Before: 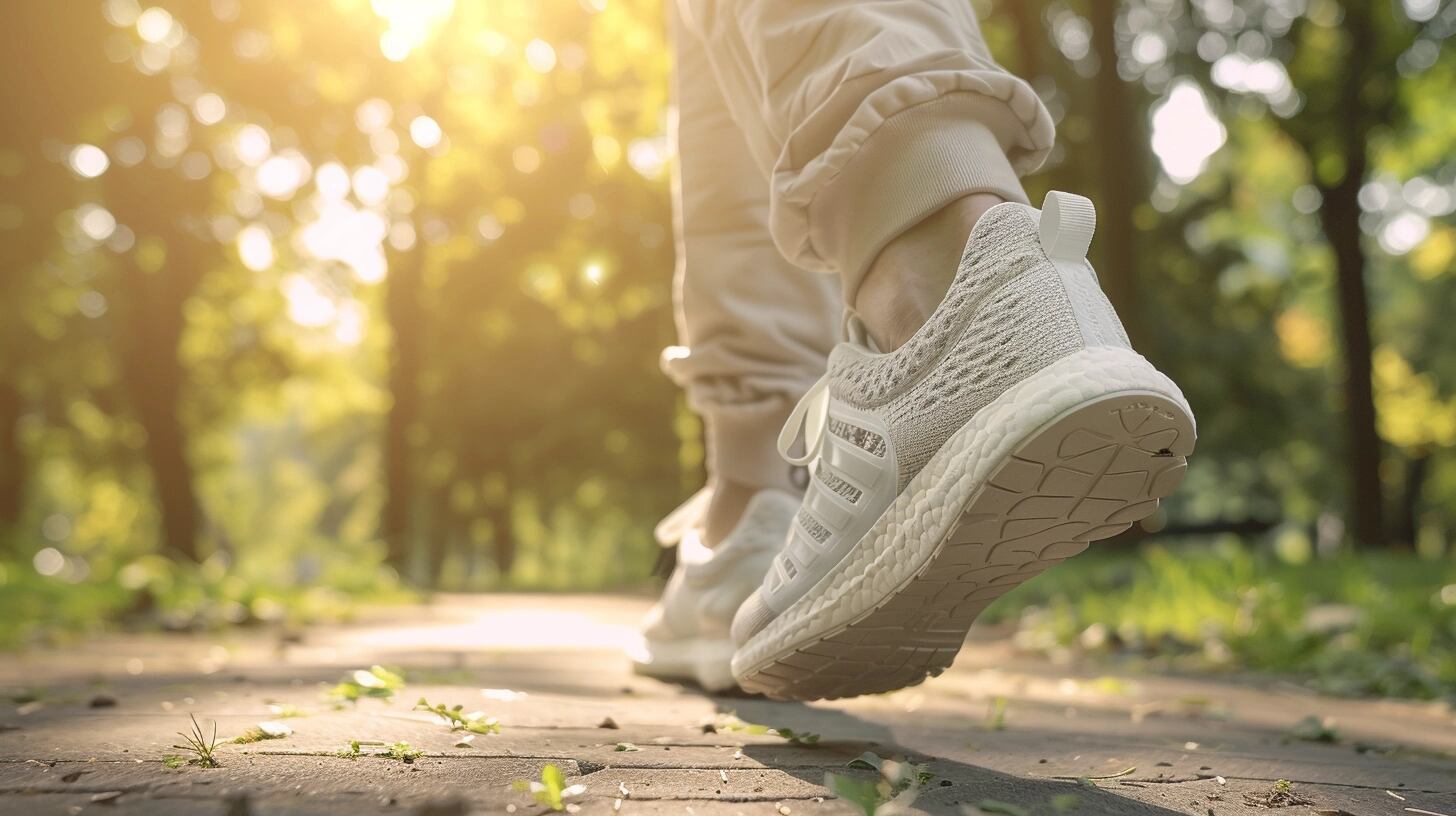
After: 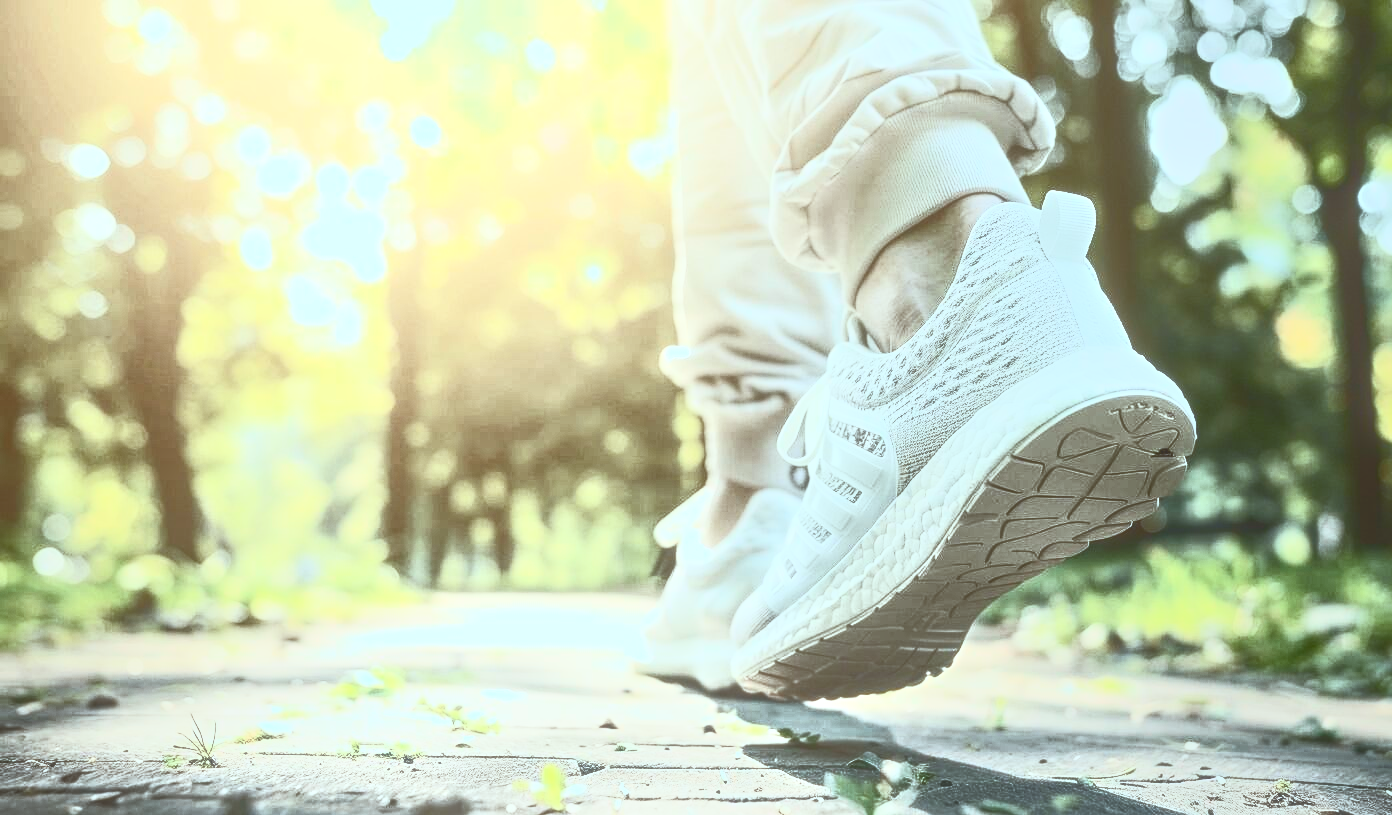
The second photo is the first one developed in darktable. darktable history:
local contrast: highlights 73%, shadows 9%, midtone range 0.198
contrast brightness saturation: contrast 0.931, brightness 0.193
tone equalizer: edges refinement/feathering 500, mask exposure compensation -1.57 EV, preserve details no
exposure: black level correction 0.009, exposure 0.106 EV, compensate highlight preservation false
crop: right 4.392%, bottom 0.036%
haze removal: strength -0.085, distance 0.352, adaptive false
color correction: highlights a* -11.88, highlights b* -15.45
